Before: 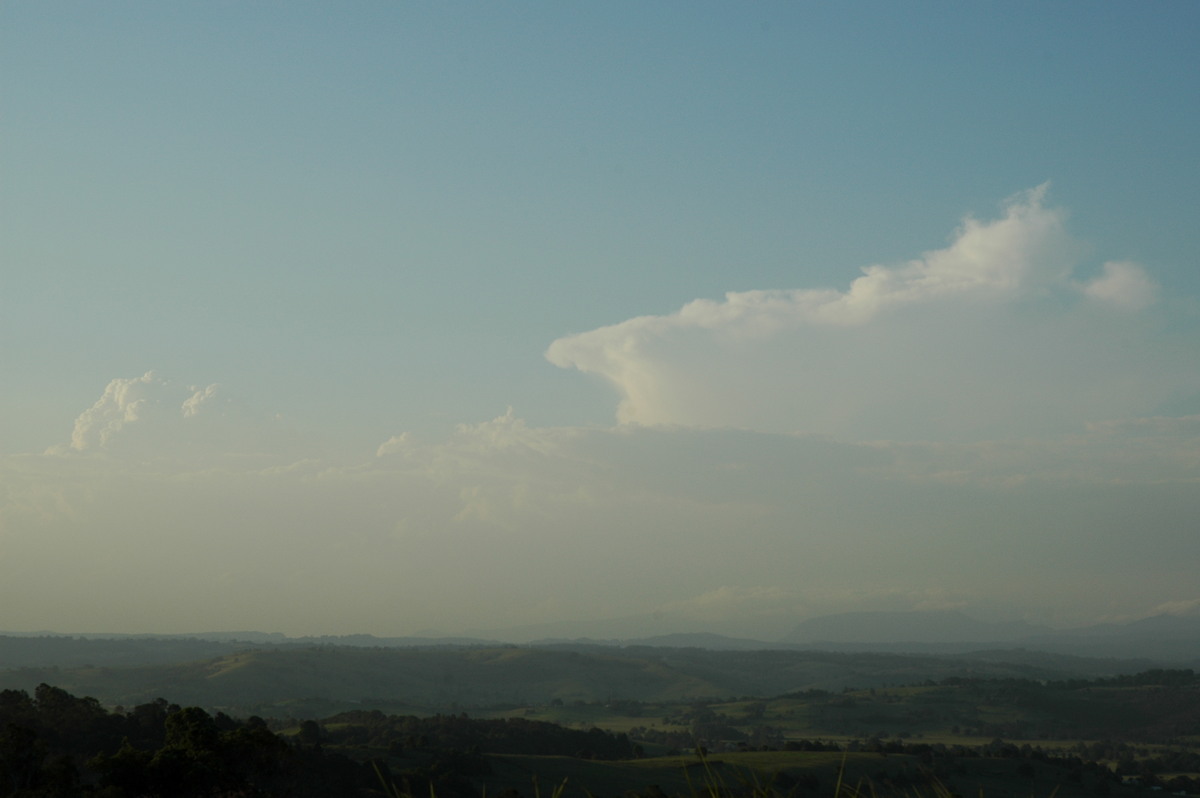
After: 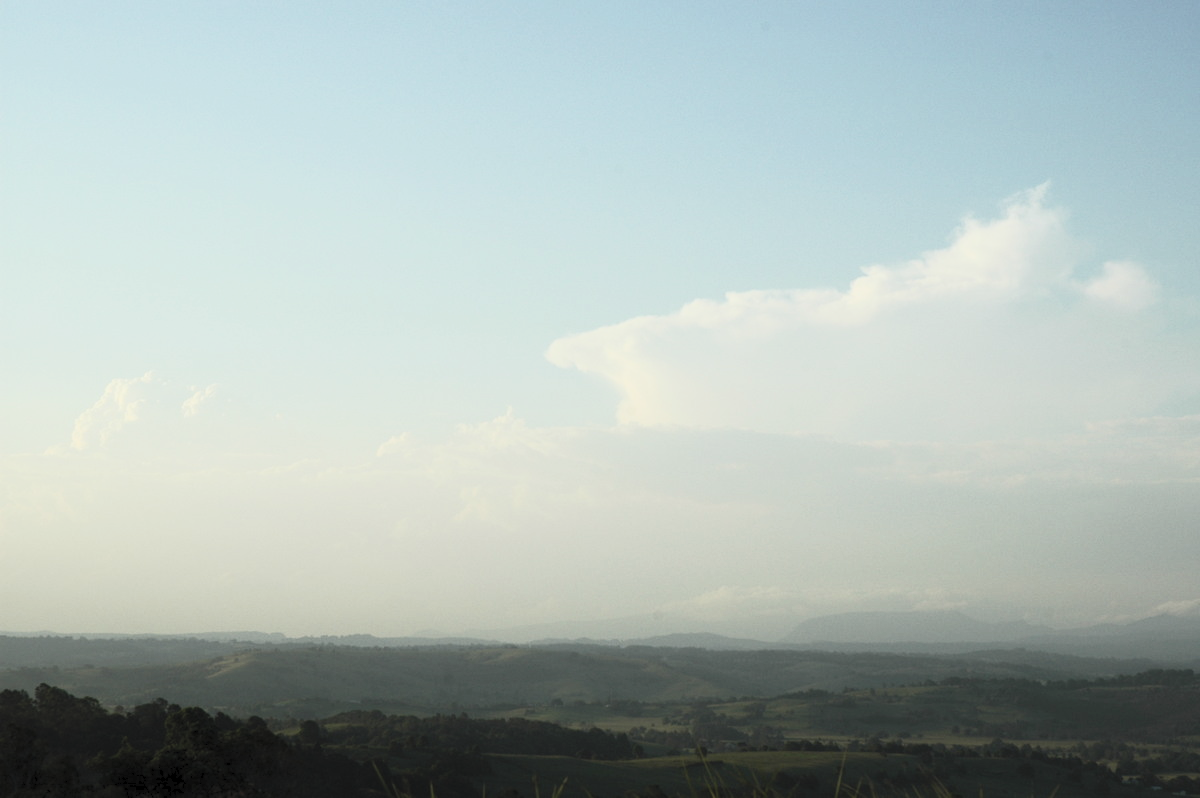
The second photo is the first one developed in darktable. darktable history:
levels: levels [0, 0.499, 1]
contrast brightness saturation: contrast 0.442, brightness 0.561, saturation -0.205
